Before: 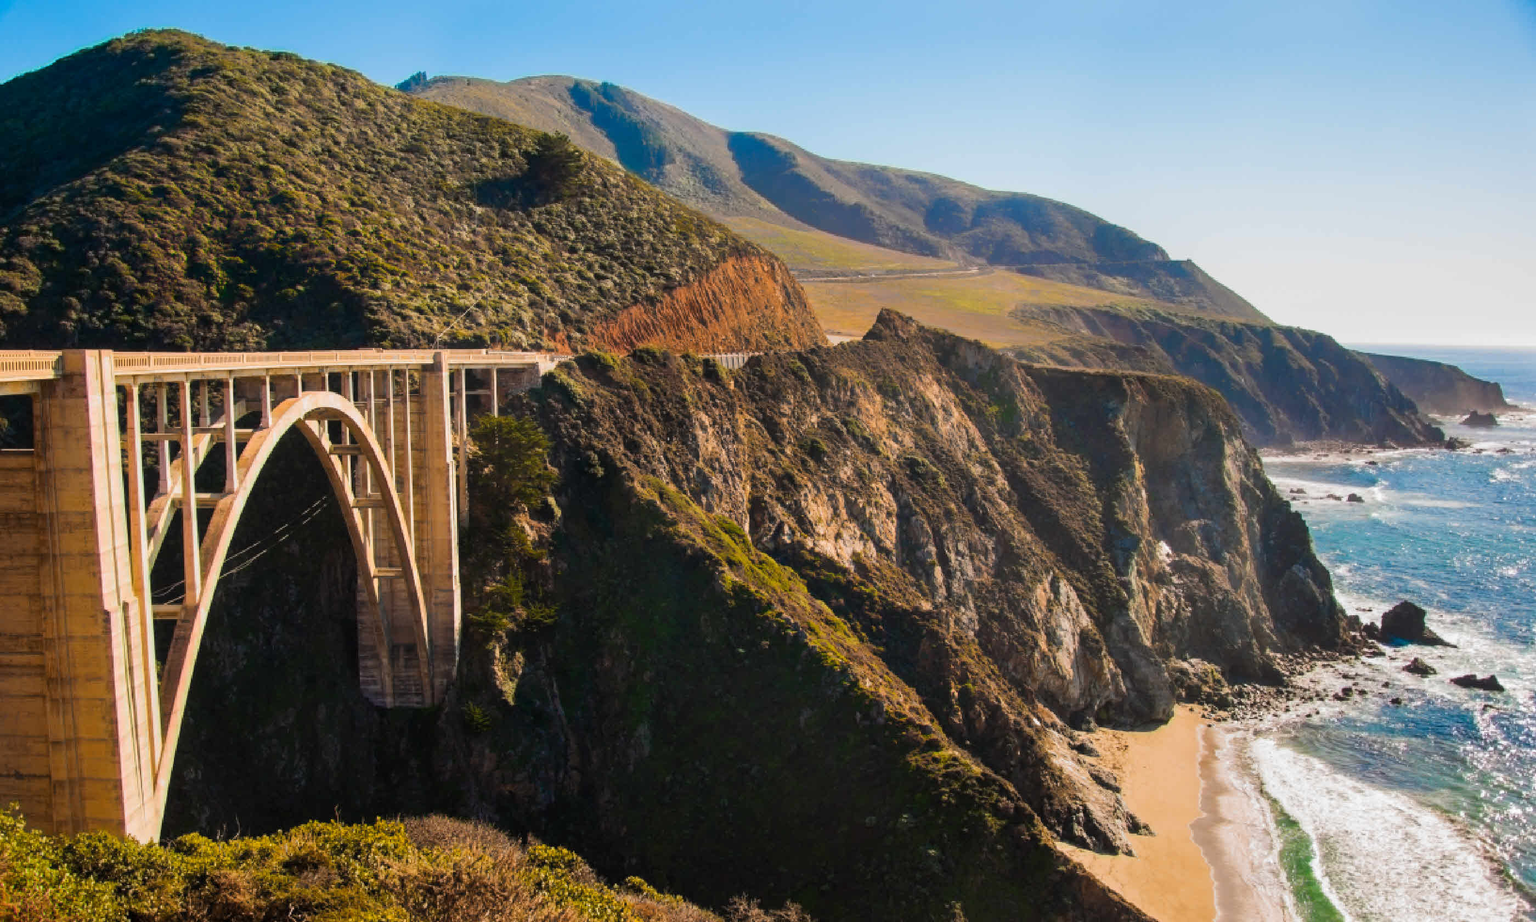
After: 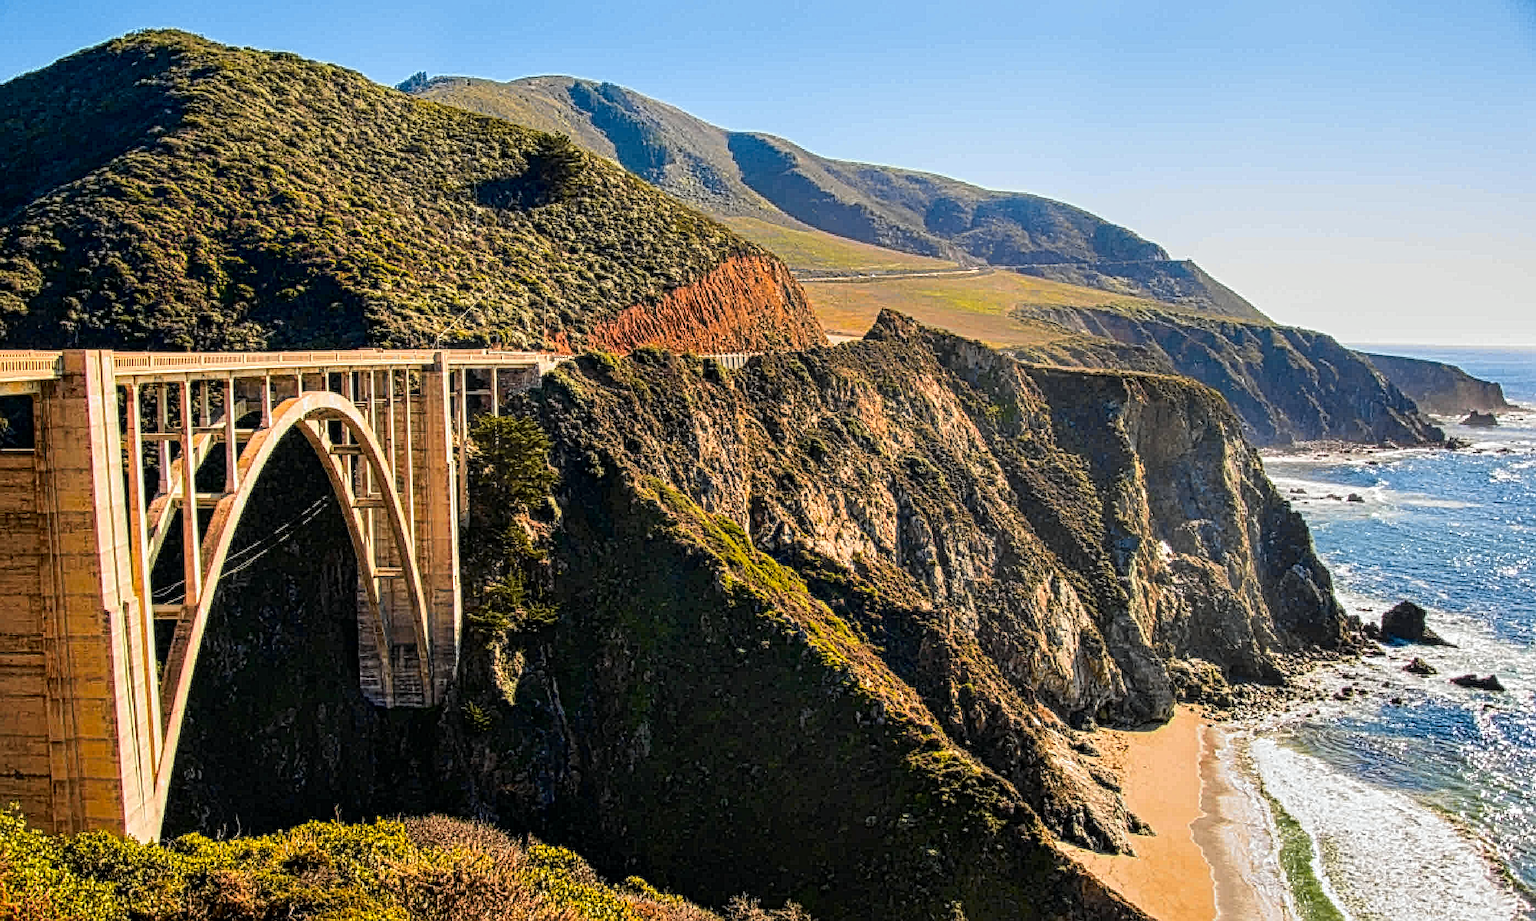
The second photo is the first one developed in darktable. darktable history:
local contrast: mode bilateral grid, contrast 20, coarseness 3, detail 299%, midtone range 0.2
tone curve: curves: ch0 [(0, 0) (0.07, 0.052) (0.23, 0.254) (0.486, 0.53) (0.822, 0.825) (0.994, 0.955)]; ch1 [(0, 0) (0.226, 0.261) (0.379, 0.442) (0.469, 0.472) (0.495, 0.495) (0.514, 0.504) (0.561, 0.568) (0.59, 0.612) (1, 1)]; ch2 [(0, 0) (0.269, 0.299) (0.459, 0.441) (0.498, 0.499) (0.523, 0.52) (0.551, 0.576) (0.629, 0.643) (0.659, 0.681) (0.718, 0.764) (1, 1)], color space Lab, independent channels, preserve colors none
contrast equalizer: y [[0.6 ×6], [0.55 ×6], [0 ×6], [0 ×6], [0 ×6]], mix 0.301
